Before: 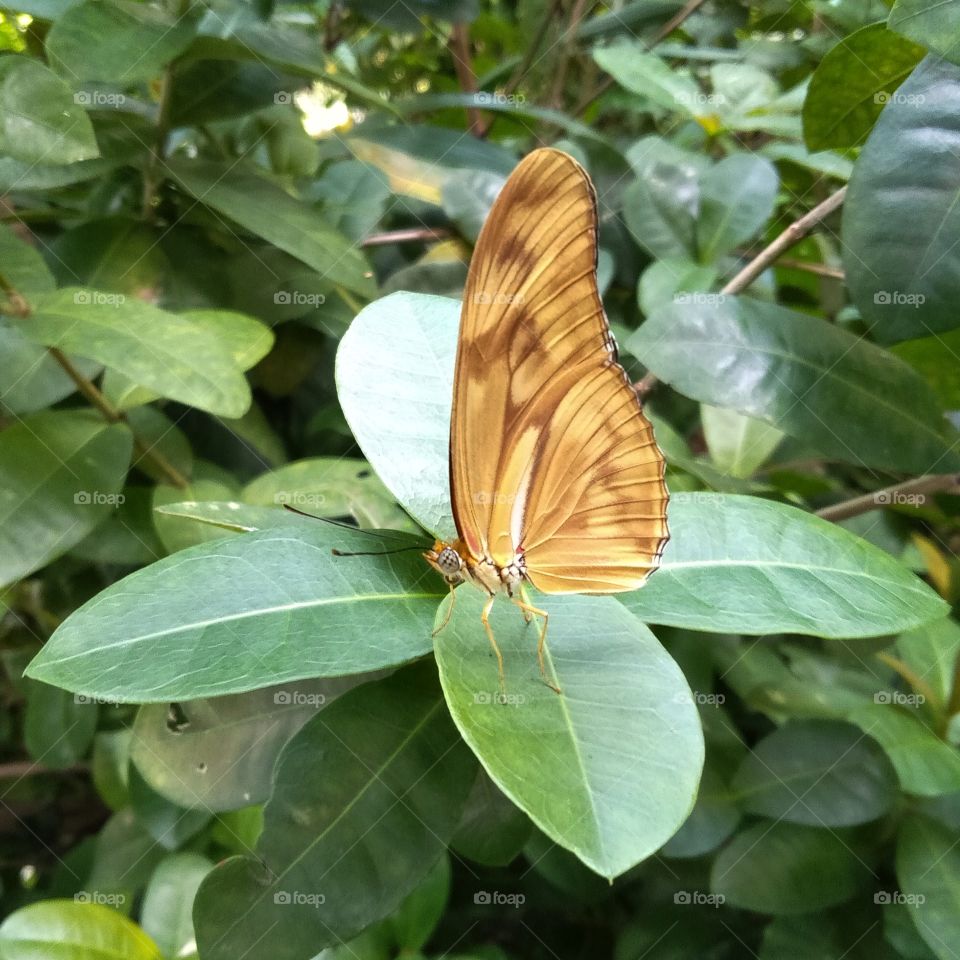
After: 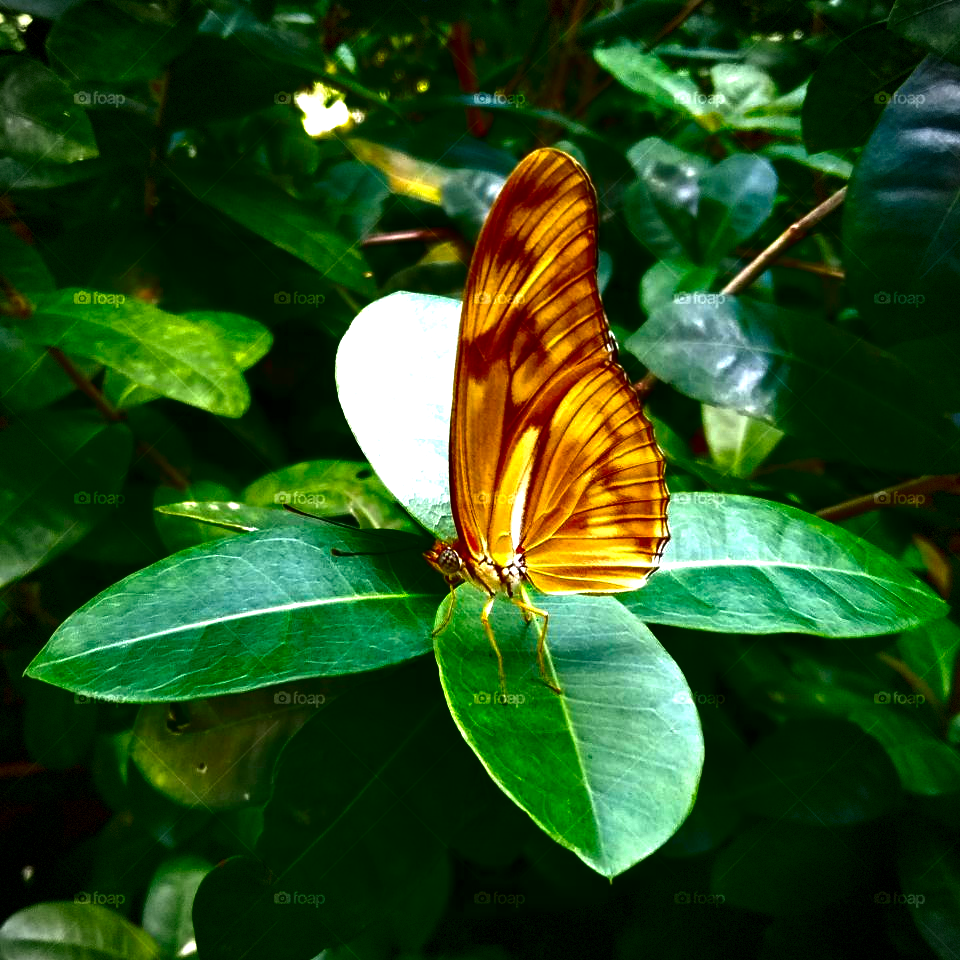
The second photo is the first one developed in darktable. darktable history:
exposure: exposure 0.406 EV, compensate highlight preservation false
vignetting: fall-off start 91.3%, dithering 8-bit output
contrast brightness saturation: brightness -0.989, saturation 0.988
